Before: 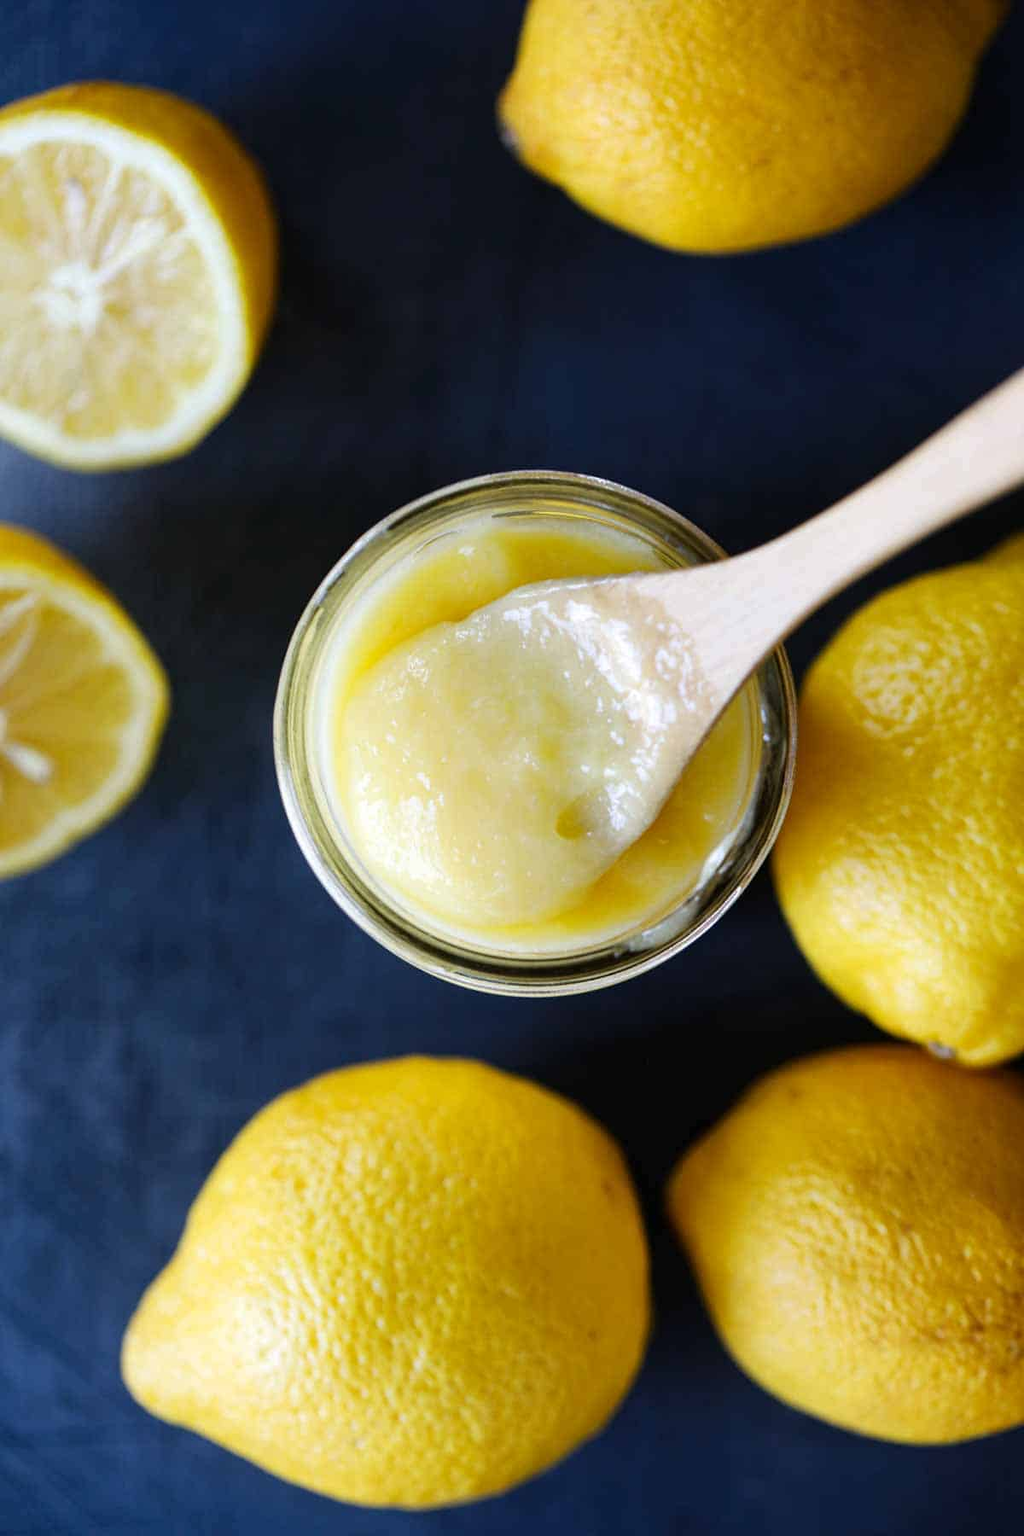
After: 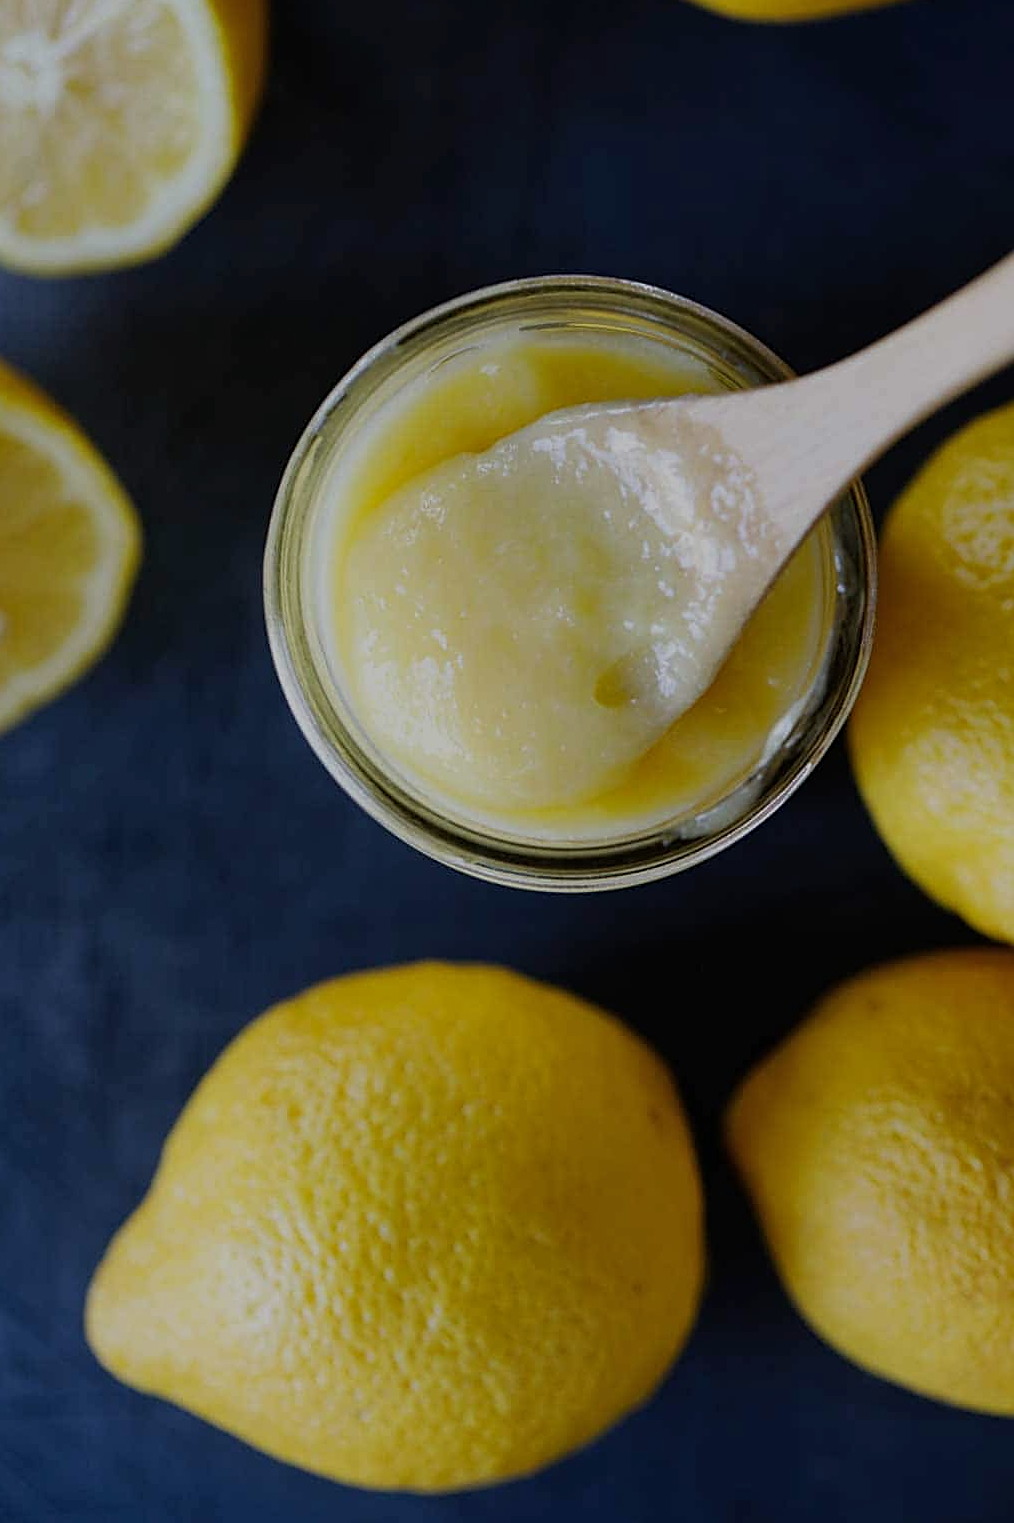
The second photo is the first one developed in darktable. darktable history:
crop and rotate: left 4.807%, top 15.362%, right 10.648%
exposure: exposure -0.978 EV, compensate highlight preservation false
sharpen: on, module defaults
shadows and highlights: radius 127.46, shadows 21.24, highlights -21.25, low approximation 0.01
